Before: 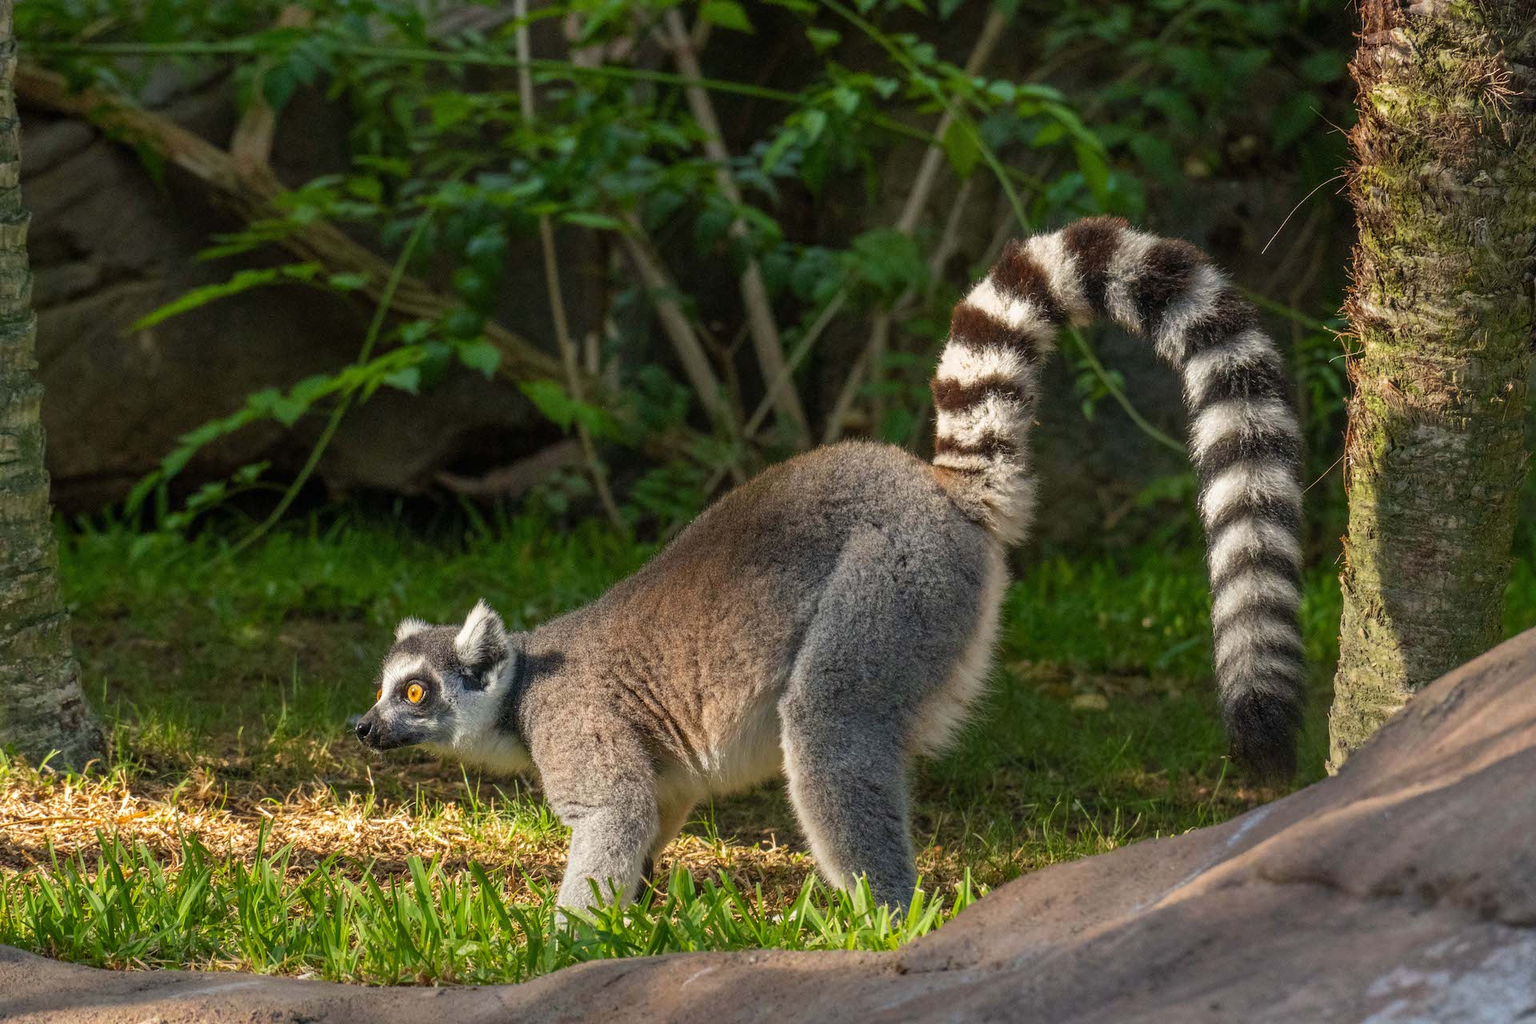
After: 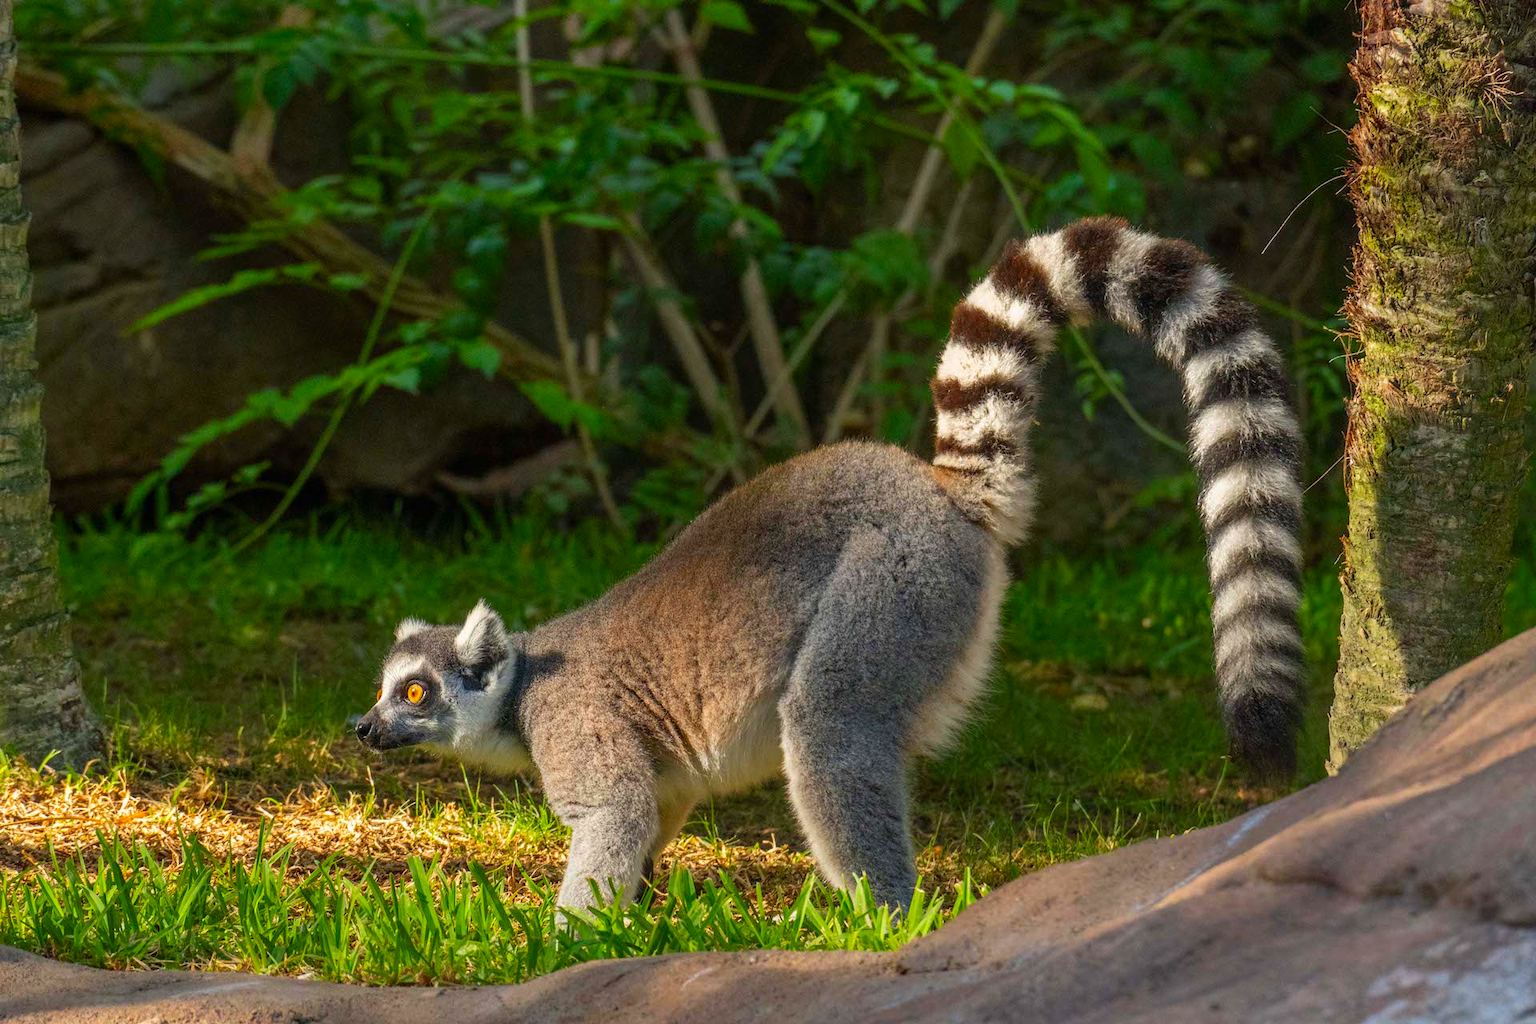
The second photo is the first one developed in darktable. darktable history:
color correction: highlights b* 0.023, saturation 1.35
